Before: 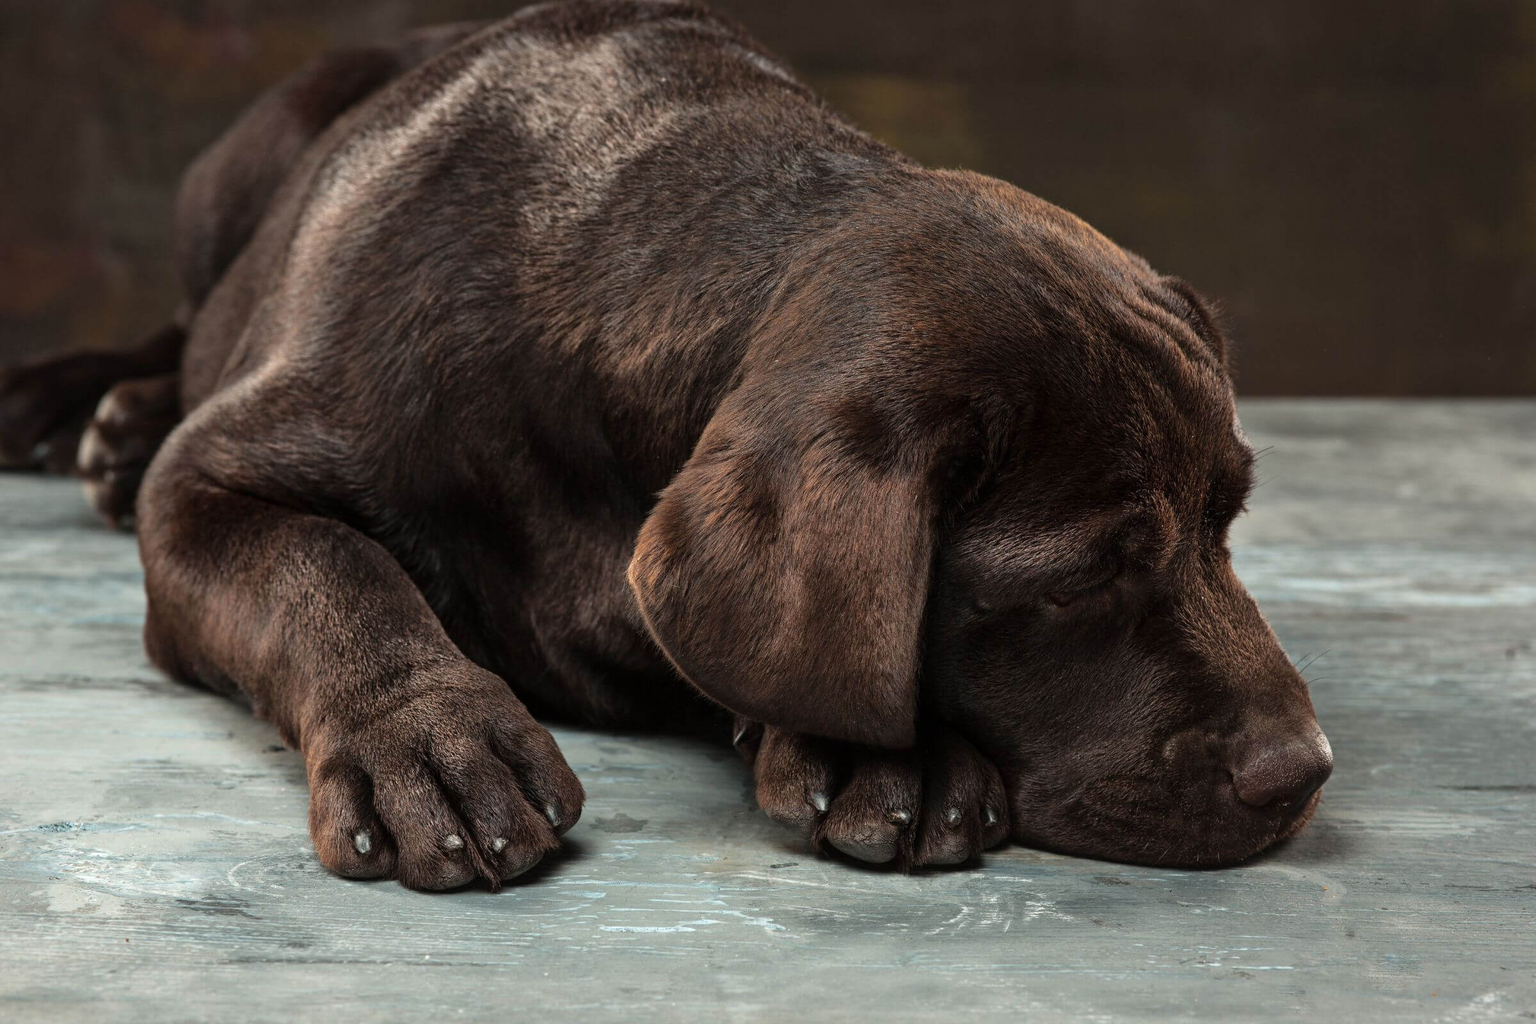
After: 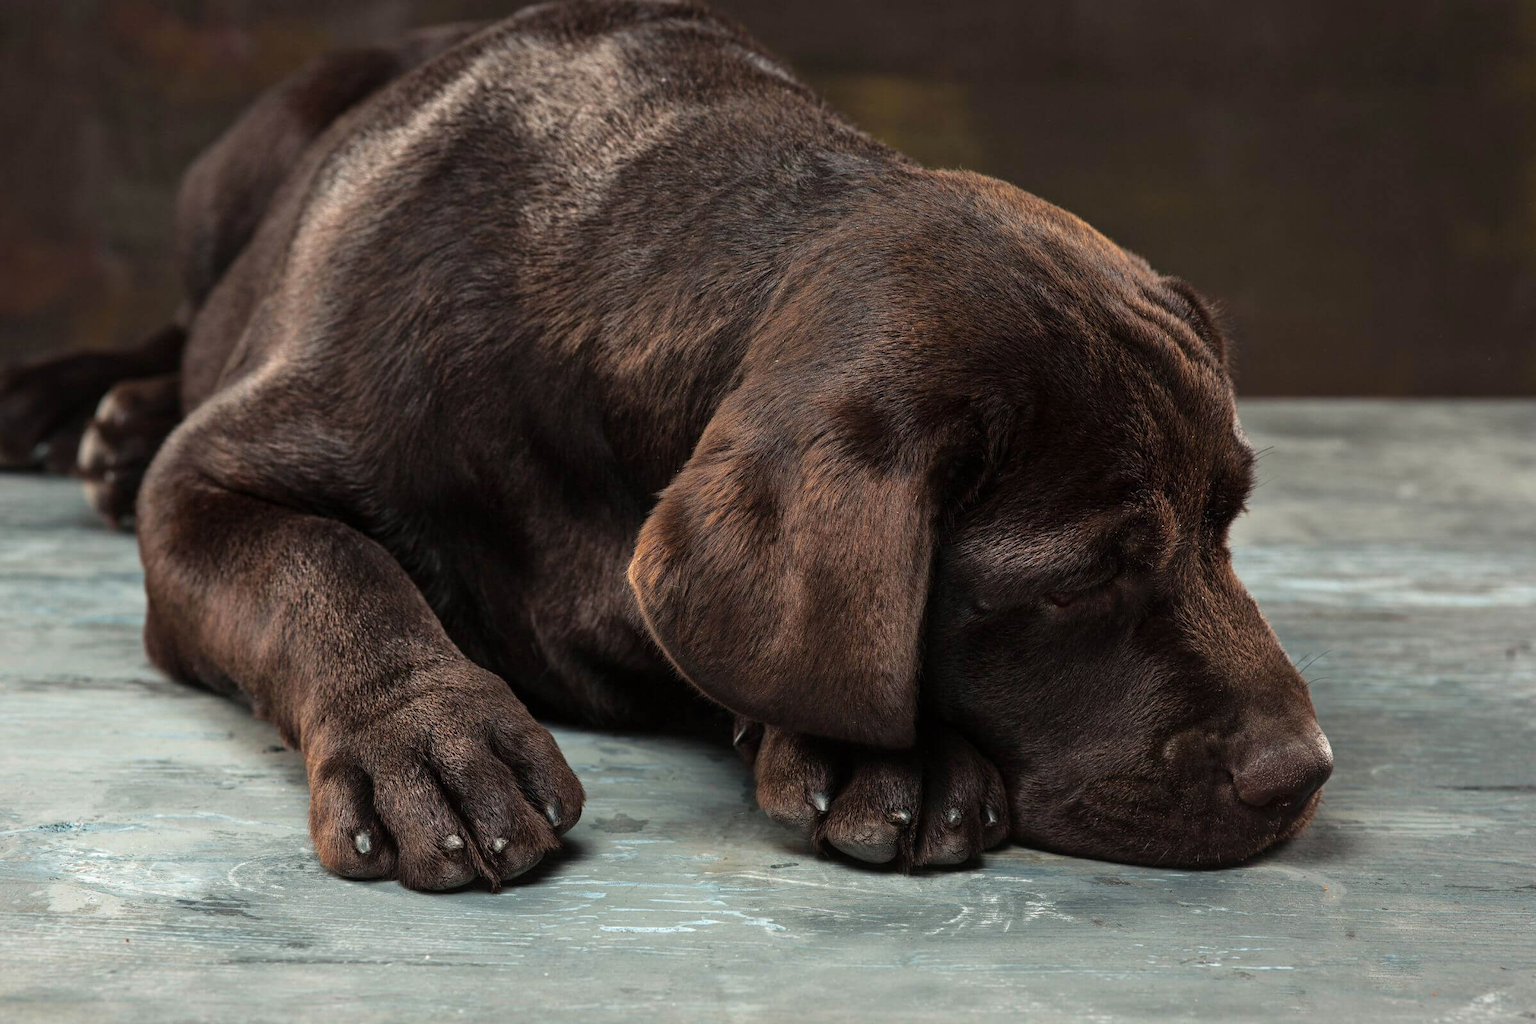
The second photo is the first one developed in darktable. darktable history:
color balance rgb: shadows lift › chroma 1.694%, shadows lift › hue 257.7°, highlights gain › chroma 0.131%, highlights gain › hue 331.55°, perceptual saturation grading › global saturation 0.121%, global vibrance 20%
